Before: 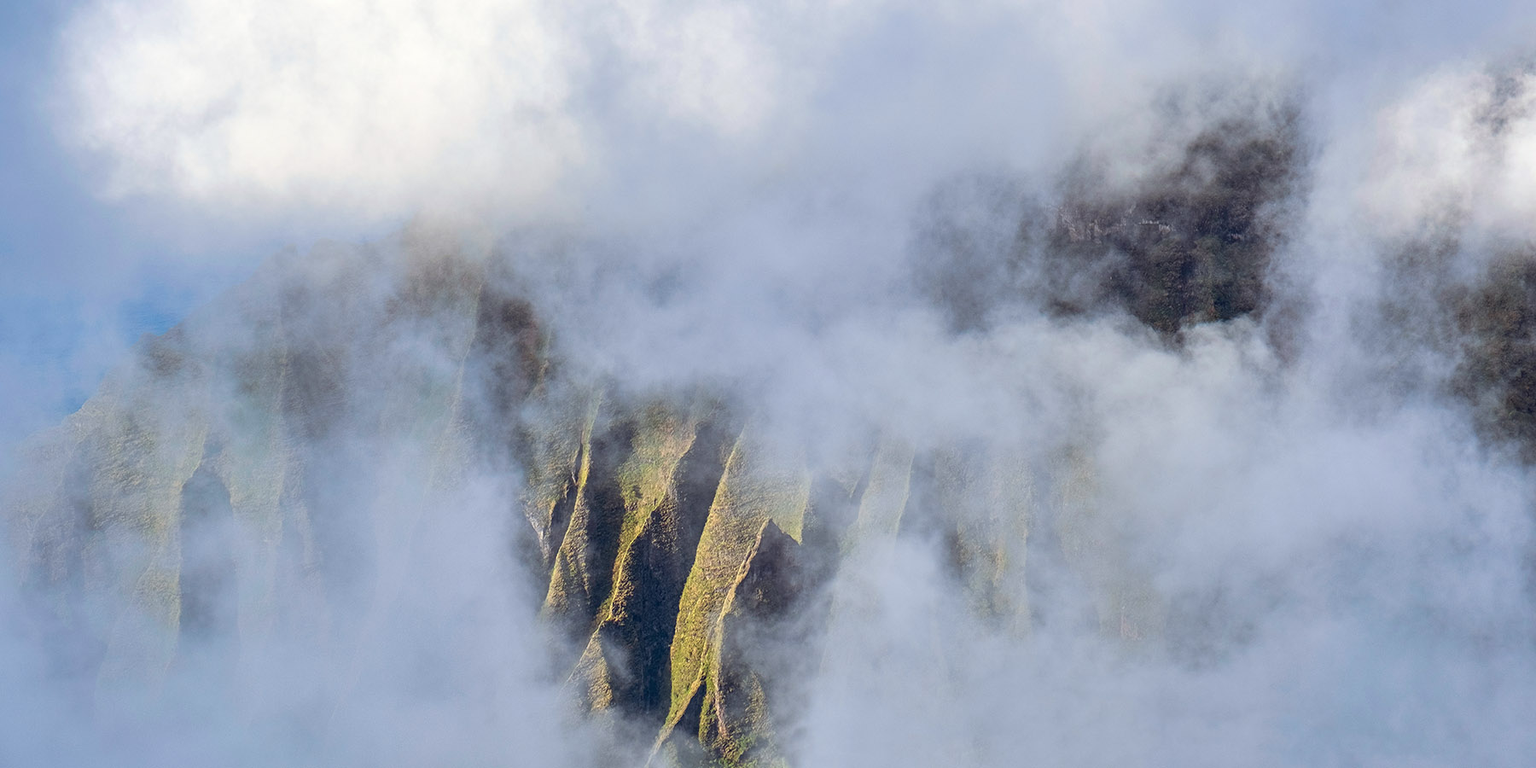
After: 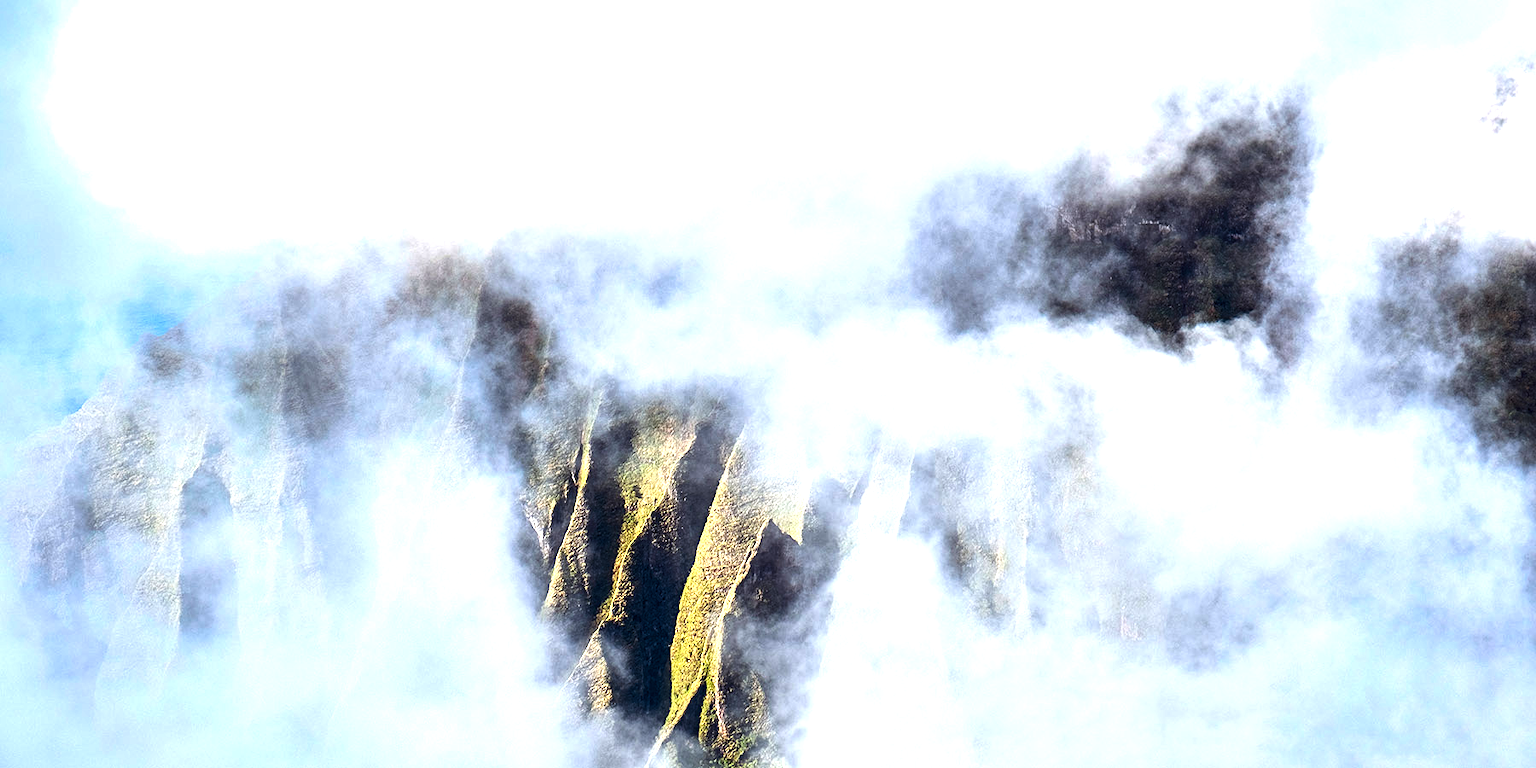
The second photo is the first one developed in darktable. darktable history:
contrast brightness saturation: contrast 0.2, brightness -0.11, saturation 0.1
levels: levels [0.012, 0.367, 0.697]
